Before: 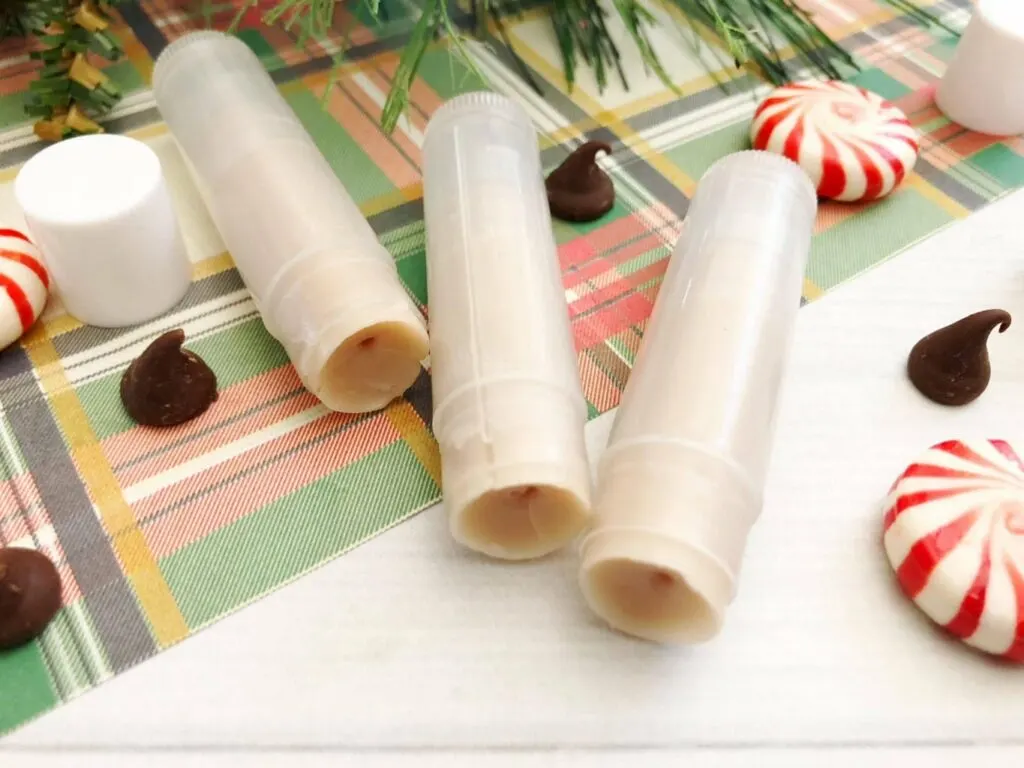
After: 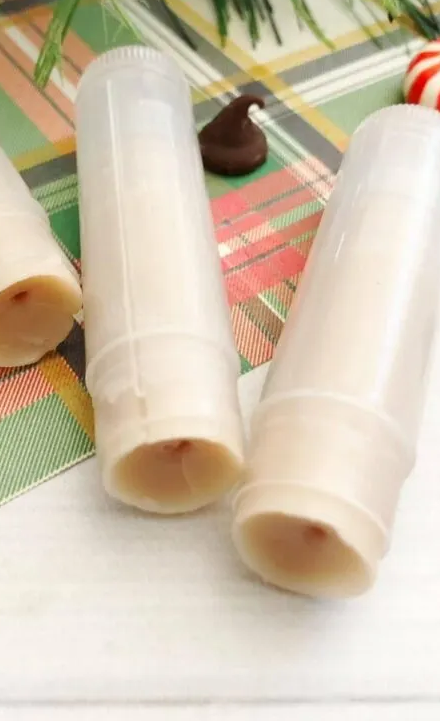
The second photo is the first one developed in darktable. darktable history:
crop: left 33.918%, top 6.001%, right 23.077%
